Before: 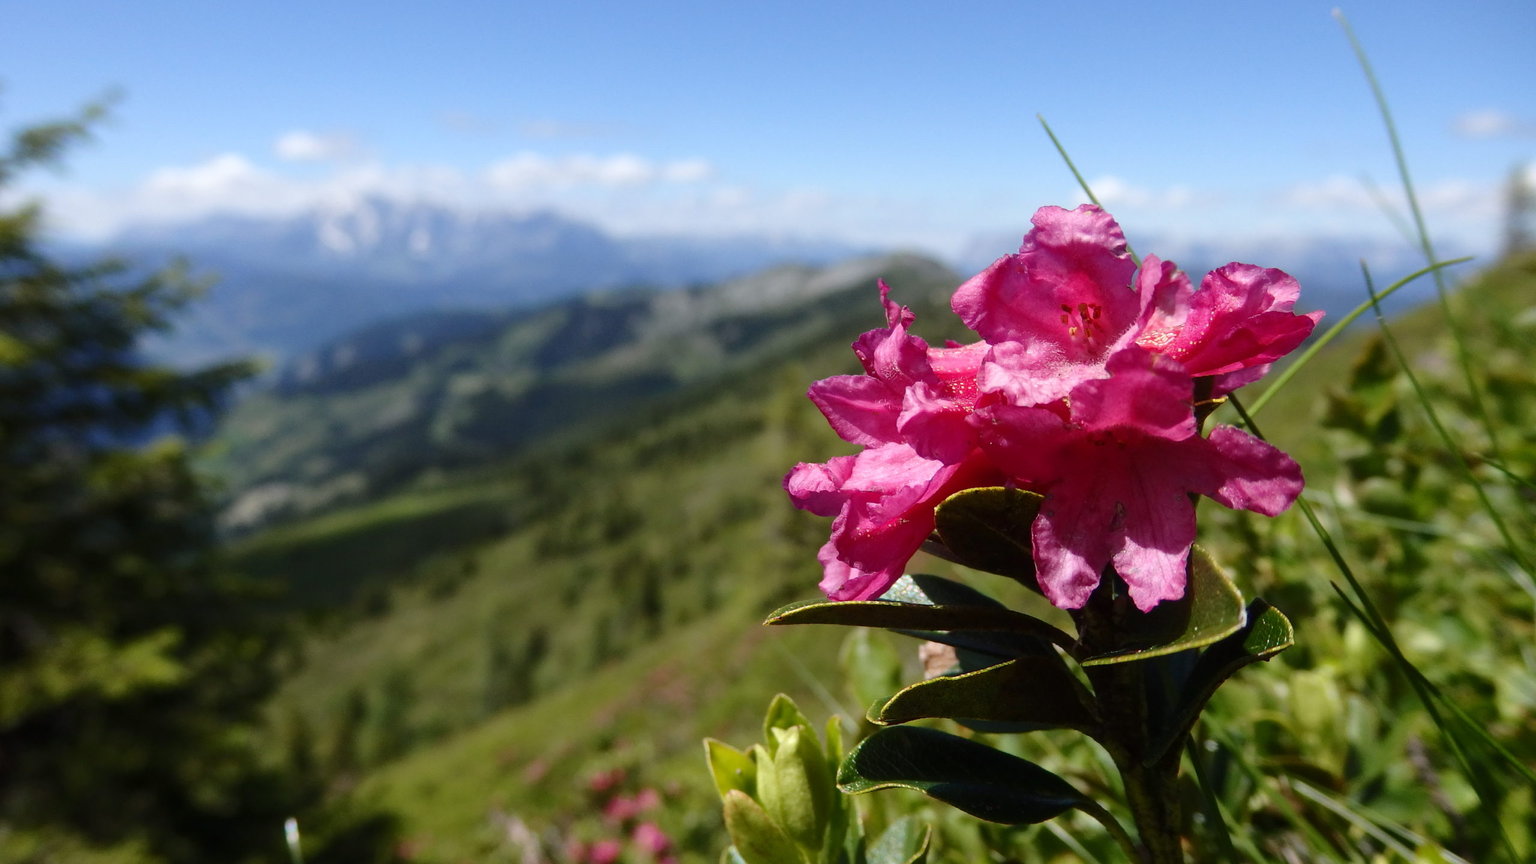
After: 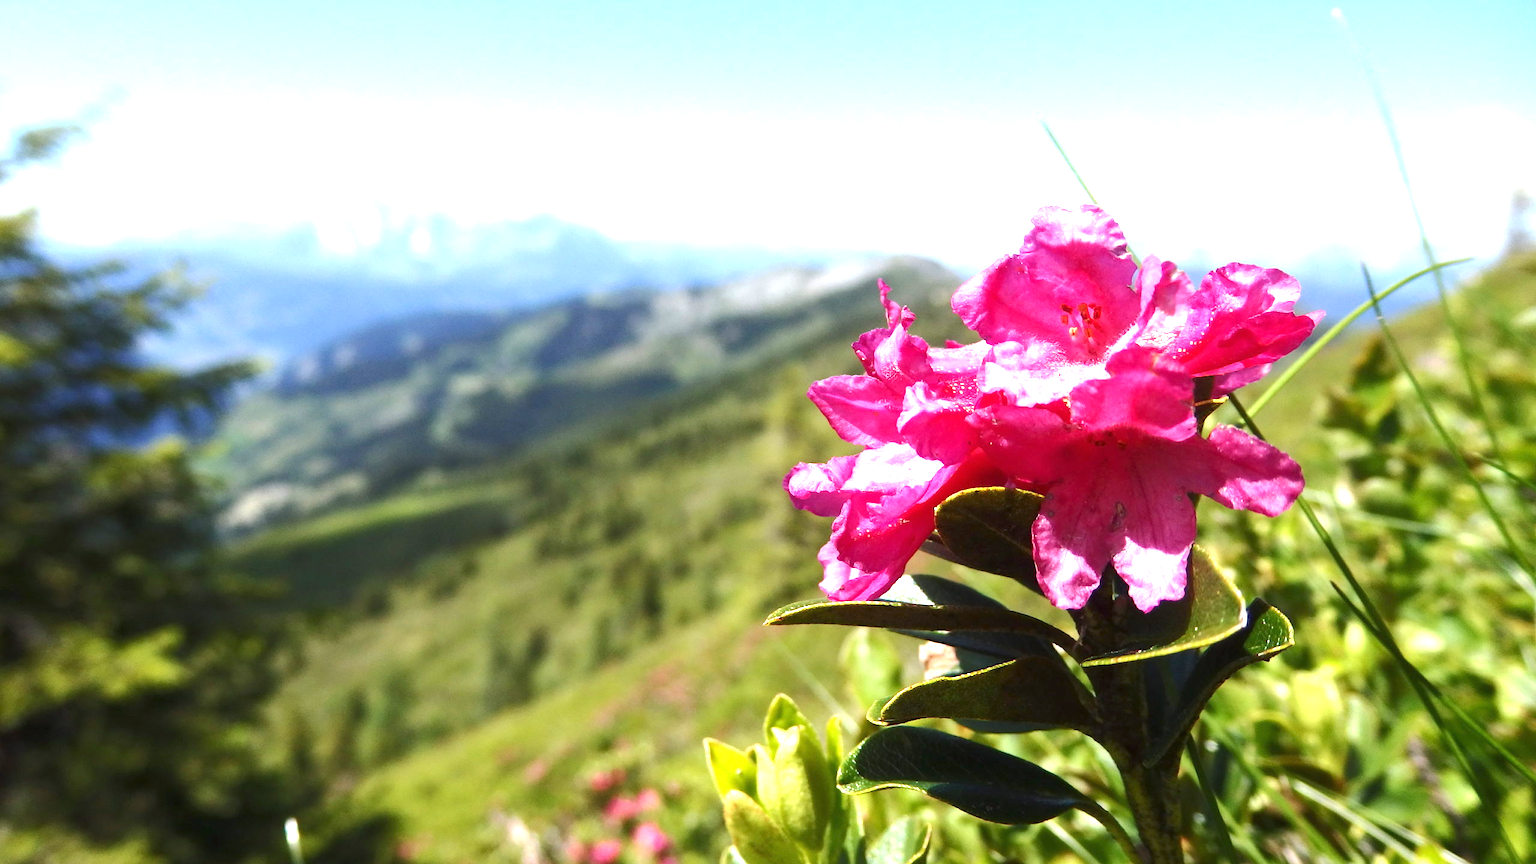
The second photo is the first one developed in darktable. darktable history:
exposure: black level correction 0, exposure 1.605 EV, compensate highlight preservation false
